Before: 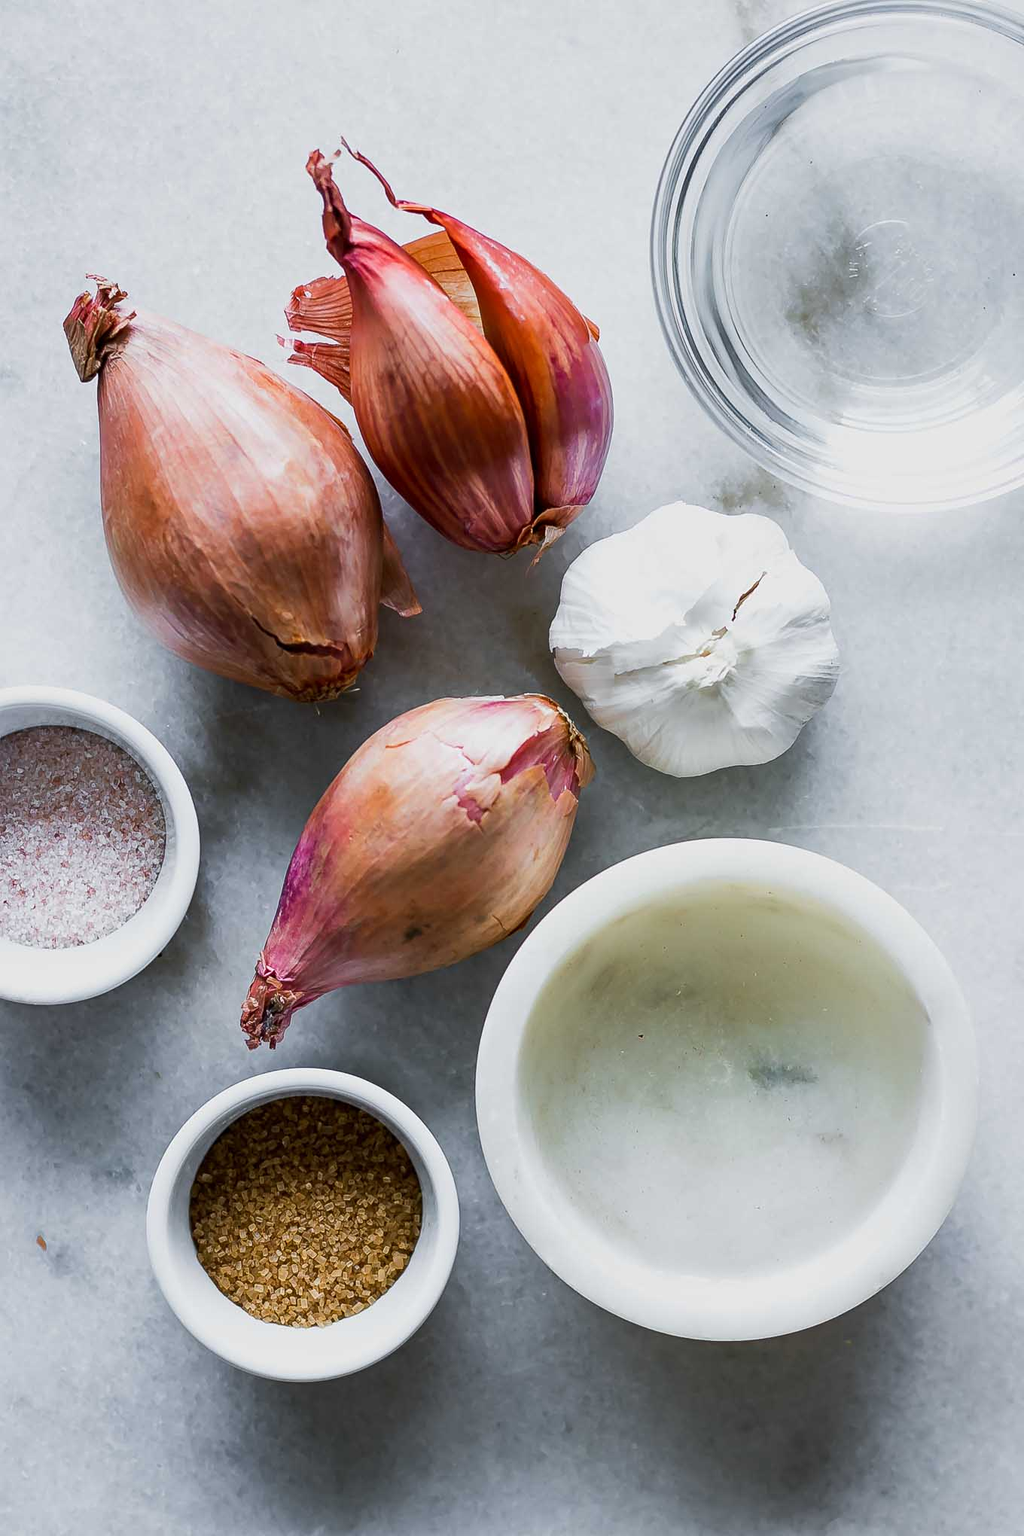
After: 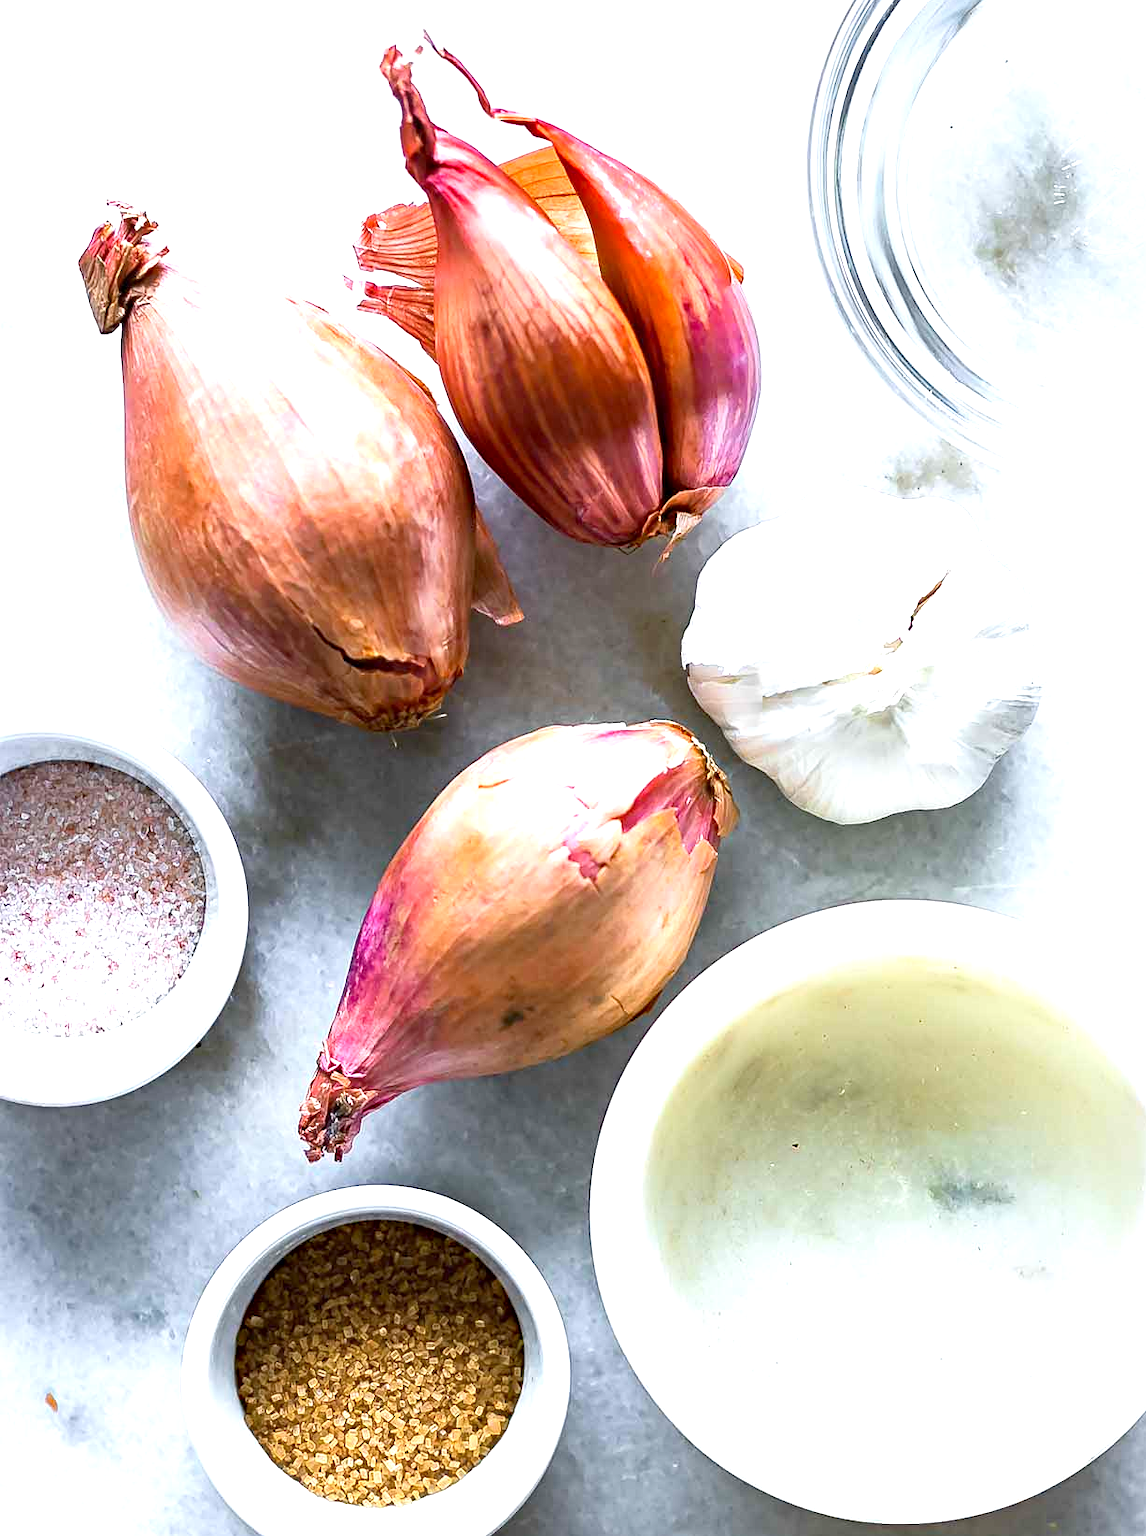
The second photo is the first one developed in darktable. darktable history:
exposure: exposure 1.158 EV, compensate exposure bias true, compensate highlight preservation false
haze removal: compatibility mode true, adaptive false
tone curve: curves: ch0 [(0, 0) (0.003, 0.003) (0.011, 0.012) (0.025, 0.026) (0.044, 0.046) (0.069, 0.072) (0.1, 0.104) (0.136, 0.141) (0.177, 0.184) (0.224, 0.233) (0.277, 0.288) (0.335, 0.348) (0.399, 0.414) (0.468, 0.486) (0.543, 0.564) (0.623, 0.647) (0.709, 0.736) (0.801, 0.831) (0.898, 0.921) (1, 1)], color space Lab, linked channels, preserve colors none
crop: top 7.391%, right 9.712%, bottom 11.982%
